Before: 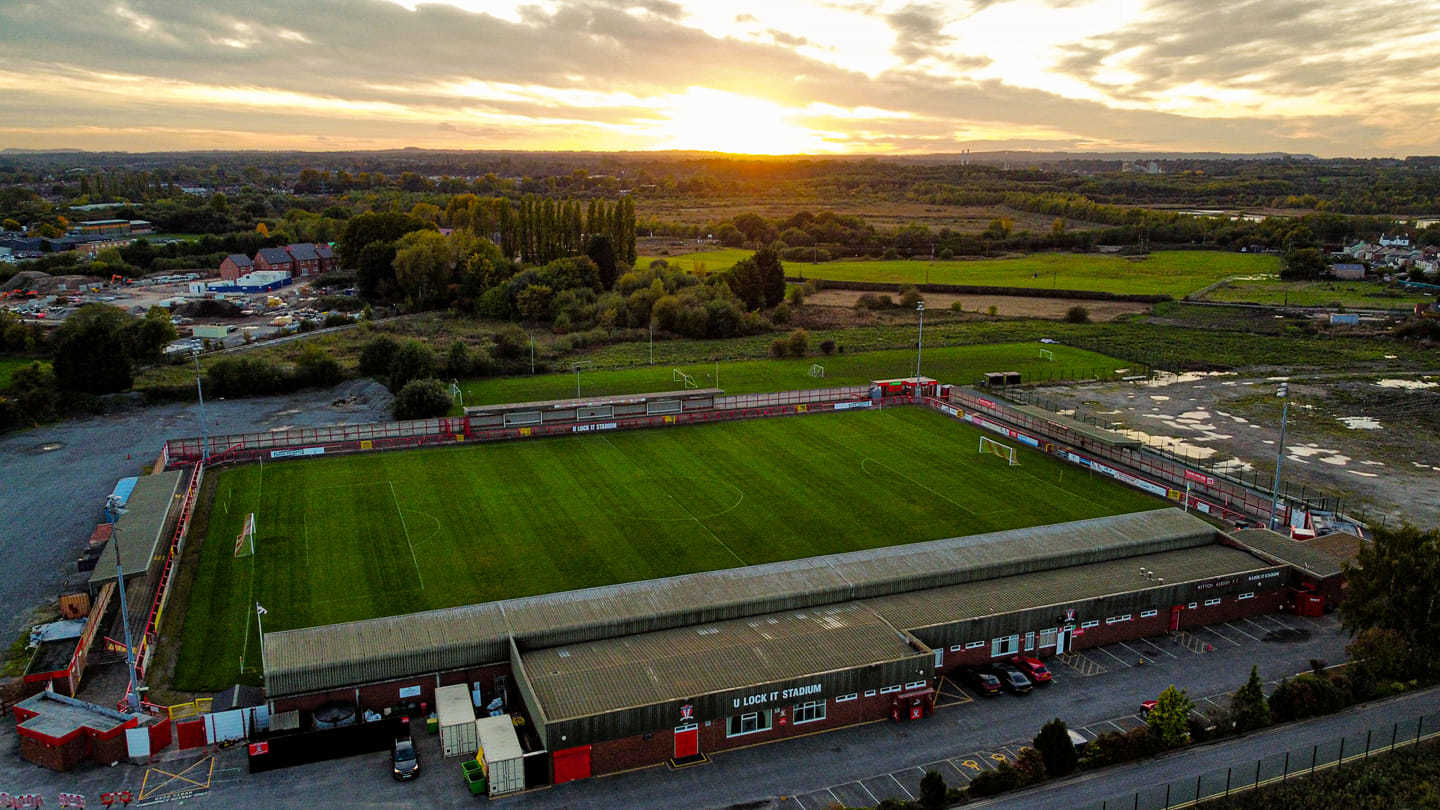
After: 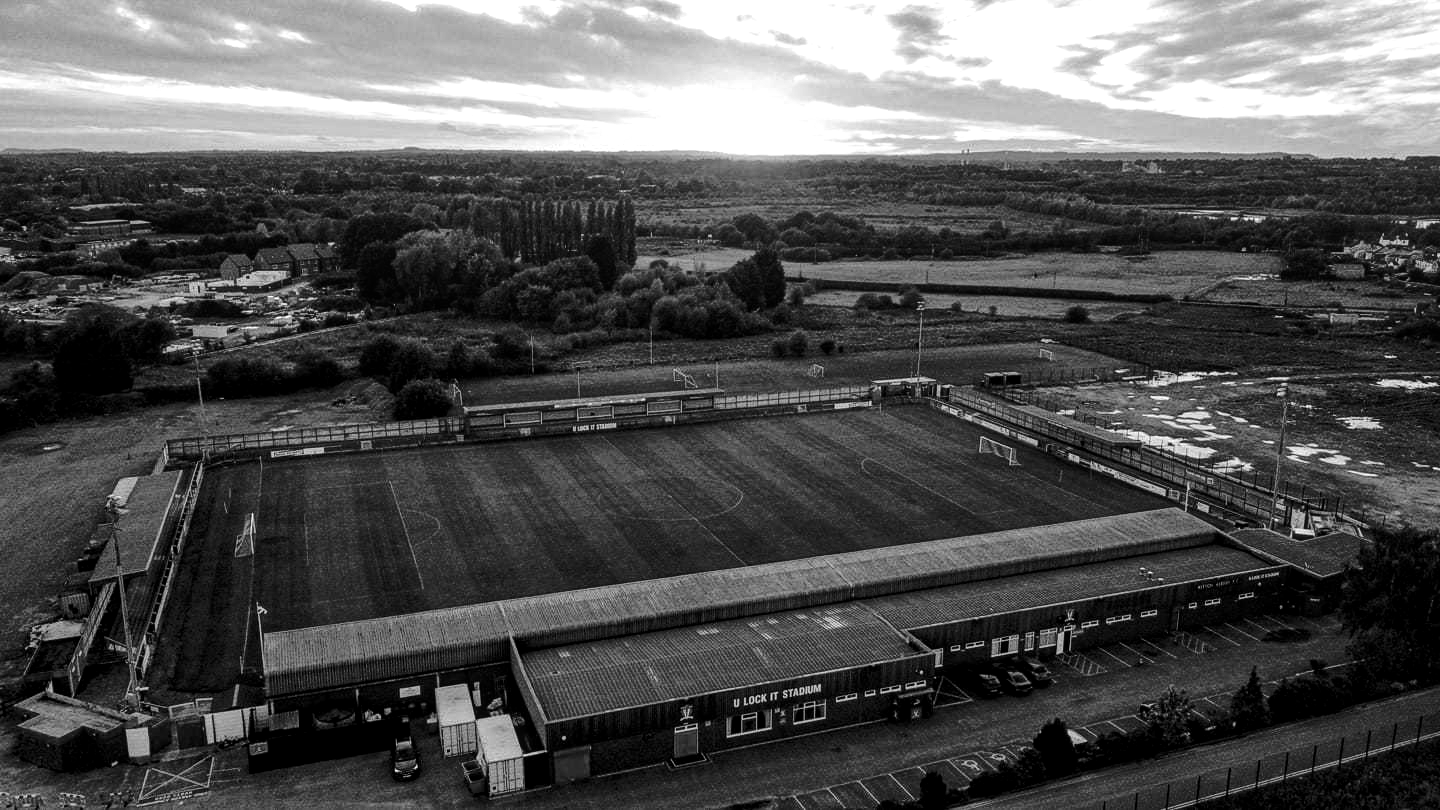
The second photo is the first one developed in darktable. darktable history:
monochrome: on, module defaults
base curve: curves: ch0 [(0, 0) (0.073, 0.04) (0.157, 0.139) (0.492, 0.492) (0.758, 0.758) (1, 1)], preserve colors none
local contrast: on, module defaults
color balance: mode lift, gamma, gain (sRGB), lift [0.997, 0.979, 1.021, 1.011], gamma [1, 1.084, 0.916, 0.998], gain [1, 0.87, 1.13, 1.101], contrast 4.55%, contrast fulcrum 38.24%, output saturation 104.09%
